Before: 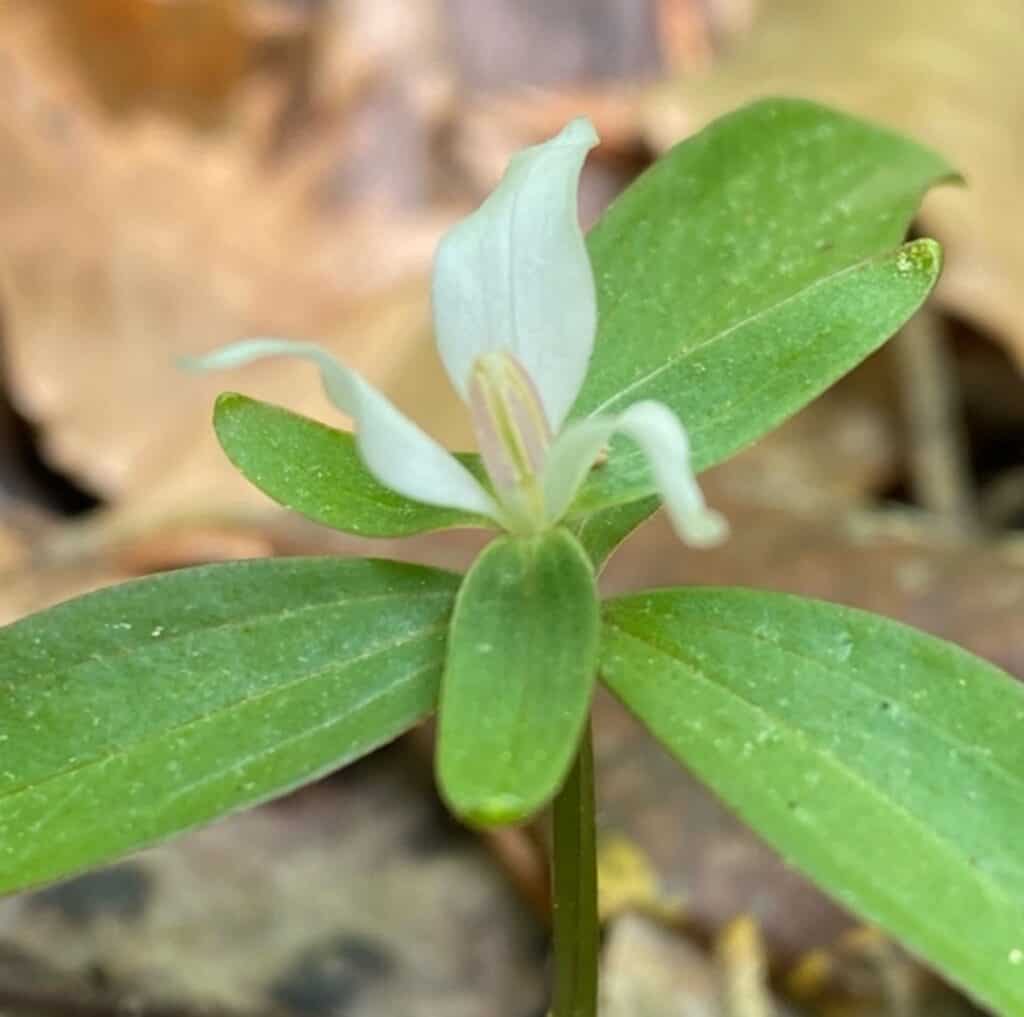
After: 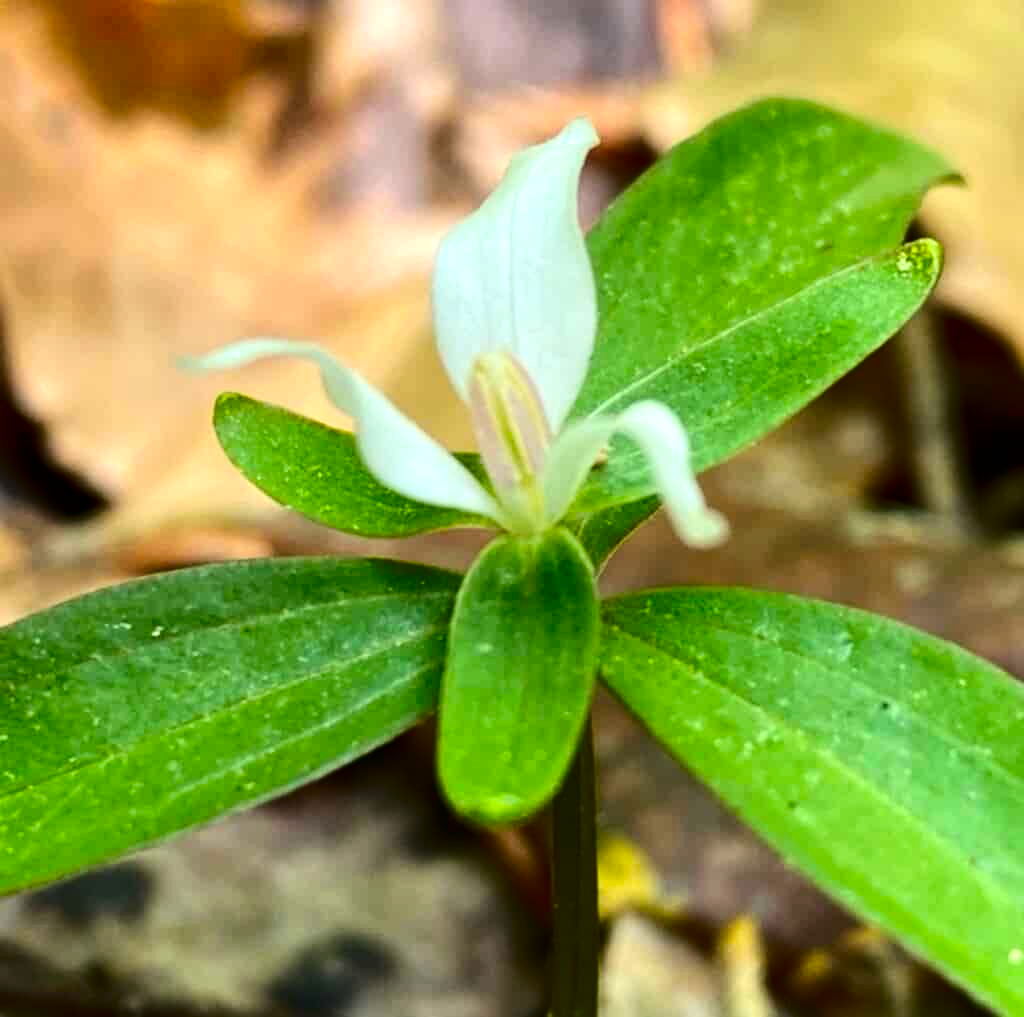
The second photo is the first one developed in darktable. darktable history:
color balance: output saturation 120%
tone equalizer: -8 EV -0.417 EV, -7 EV -0.389 EV, -6 EV -0.333 EV, -5 EV -0.222 EV, -3 EV 0.222 EV, -2 EV 0.333 EV, -1 EV 0.389 EV, +0 EV 0.417 EV, edges refinement/feathering 500, mask exposure compensation -1.57 EV, preserve details no
contrast brightness saturation: contrast 0.19, brightness -0.24, saturation 0.11
